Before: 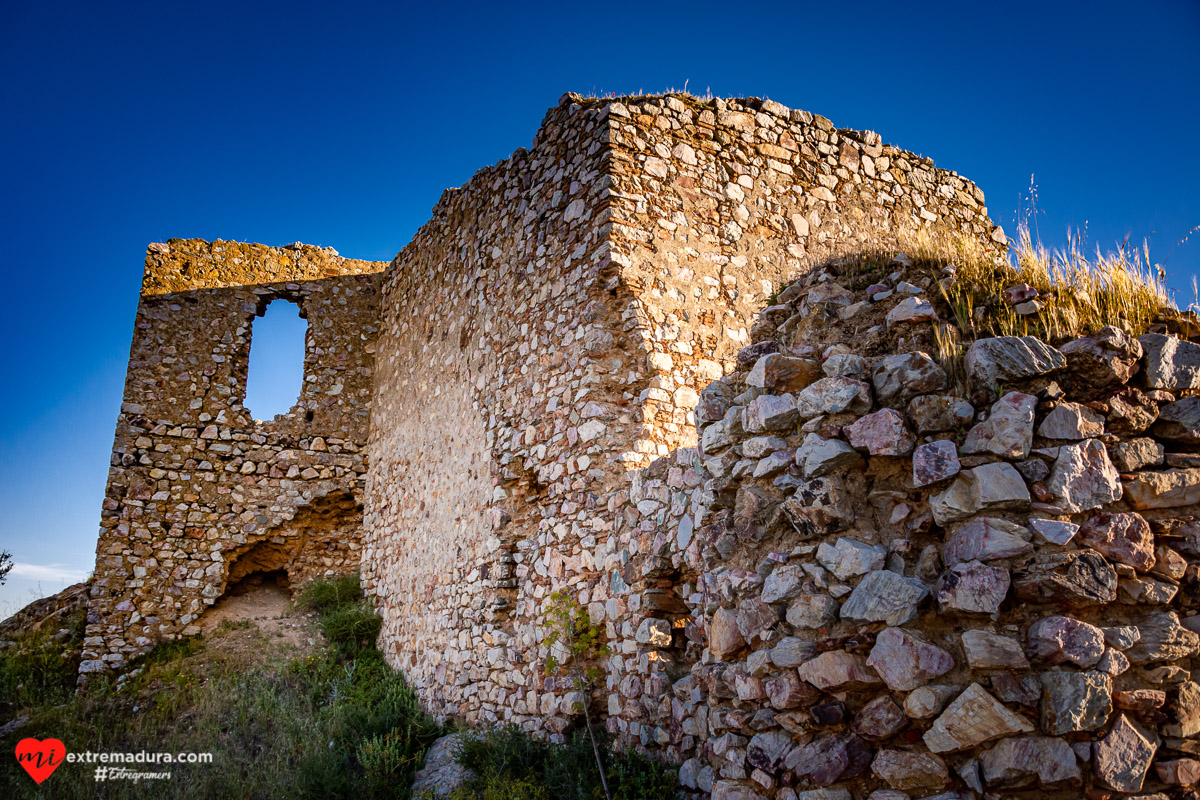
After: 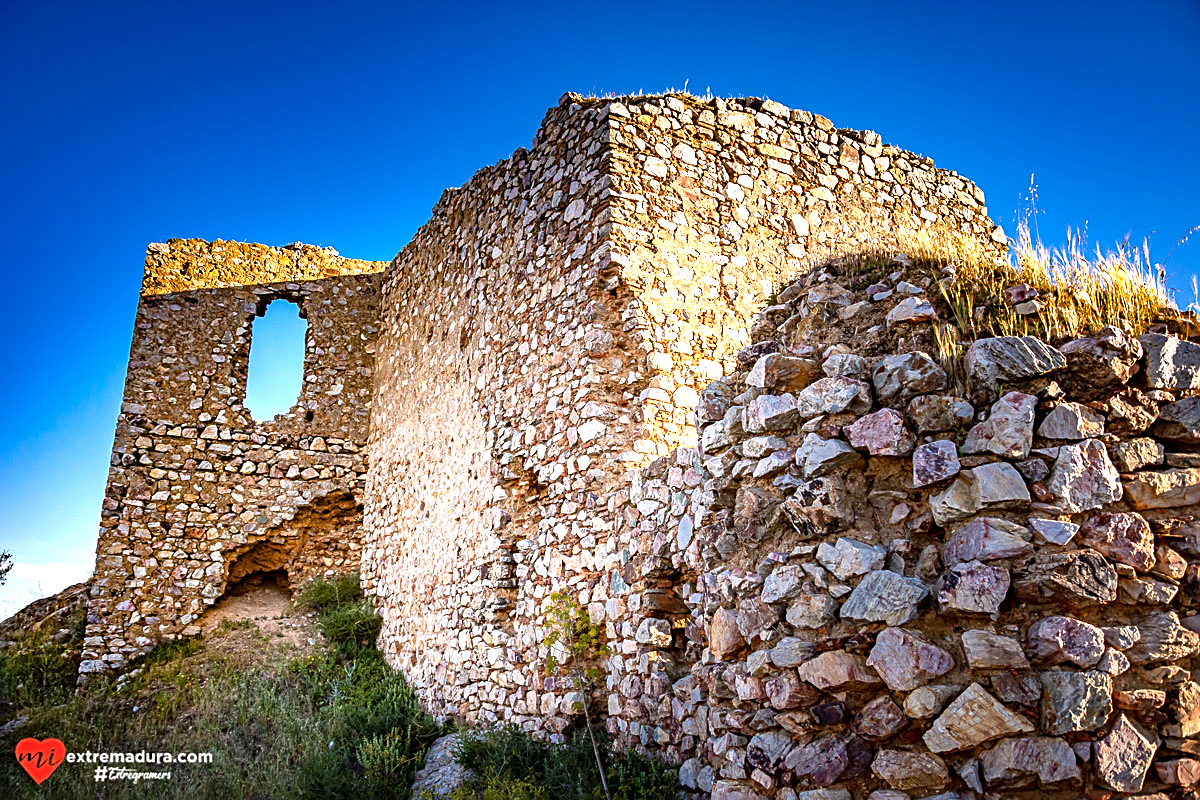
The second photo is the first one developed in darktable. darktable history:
haze removal: compatibility mode true, adaptive false
exposure: exposure 0.999 EV, compensate highlight preservation false
sharpen: on, module defaults
